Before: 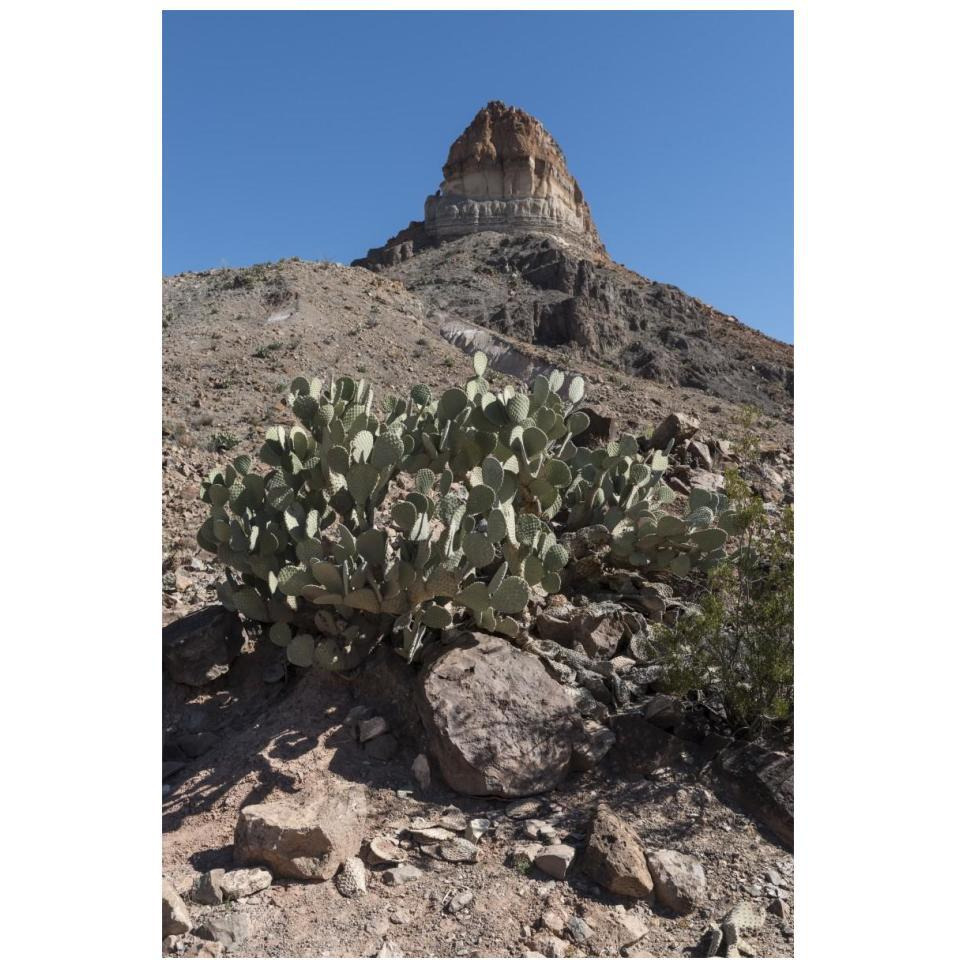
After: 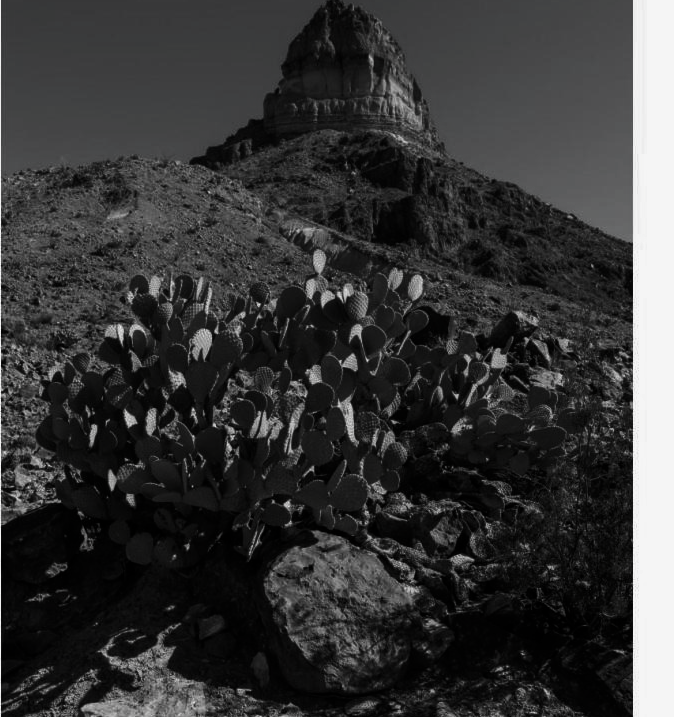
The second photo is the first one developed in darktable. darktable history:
contrast brightness saturation: contrast -0.032, brightness -0.574, saturation -0.984
crop and rotate: left 16.782%, top 10.721%, right 12.992%, bottom 14.535%
